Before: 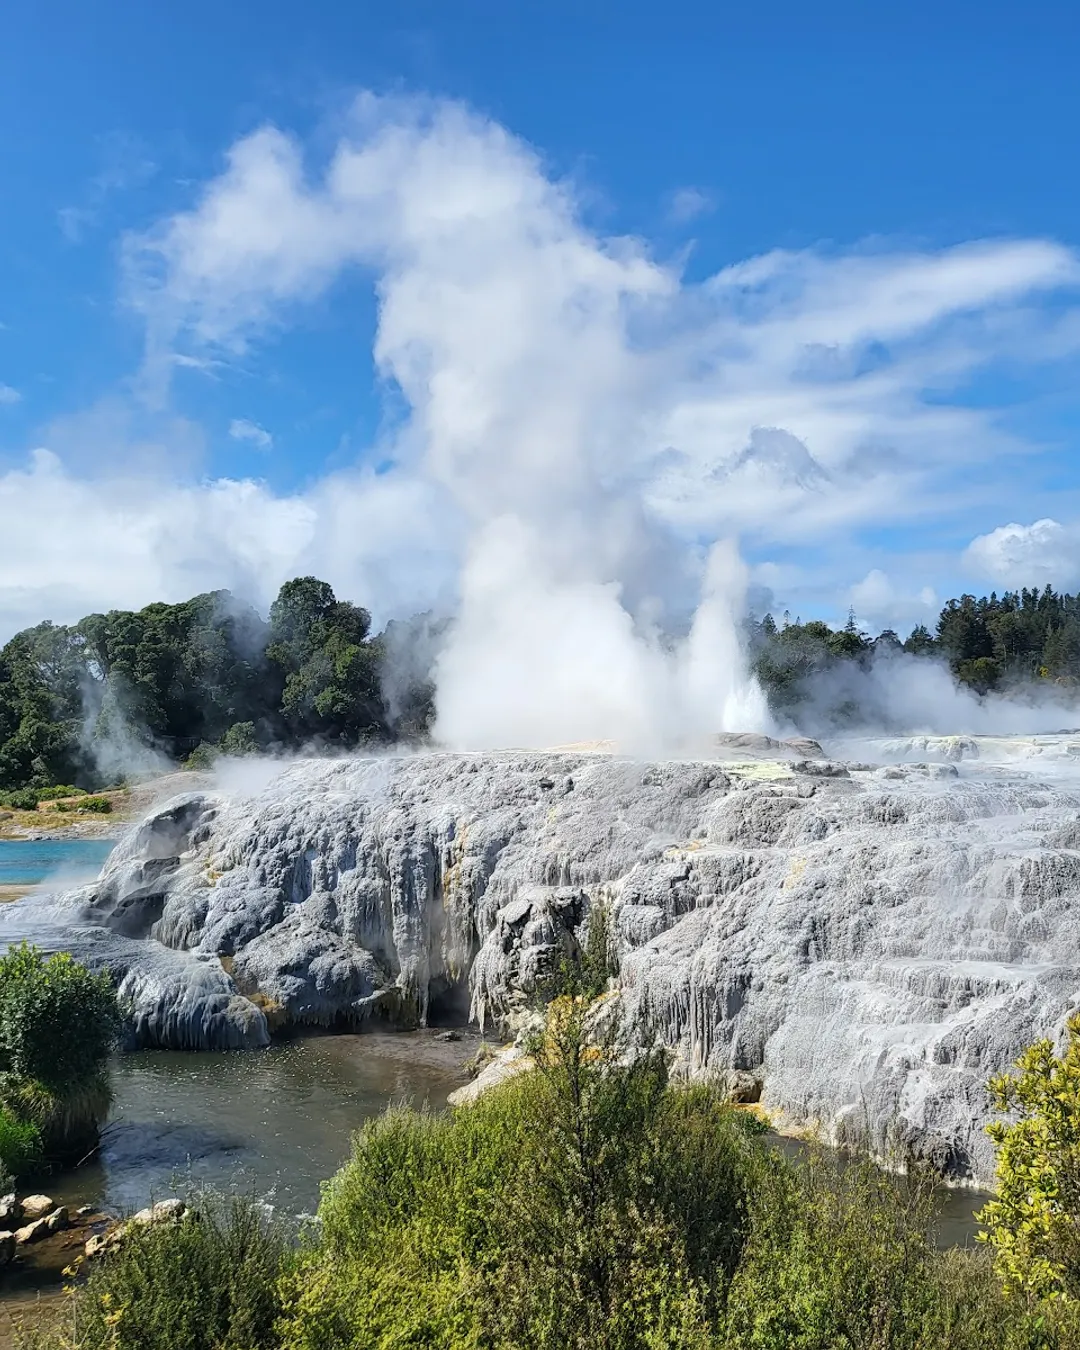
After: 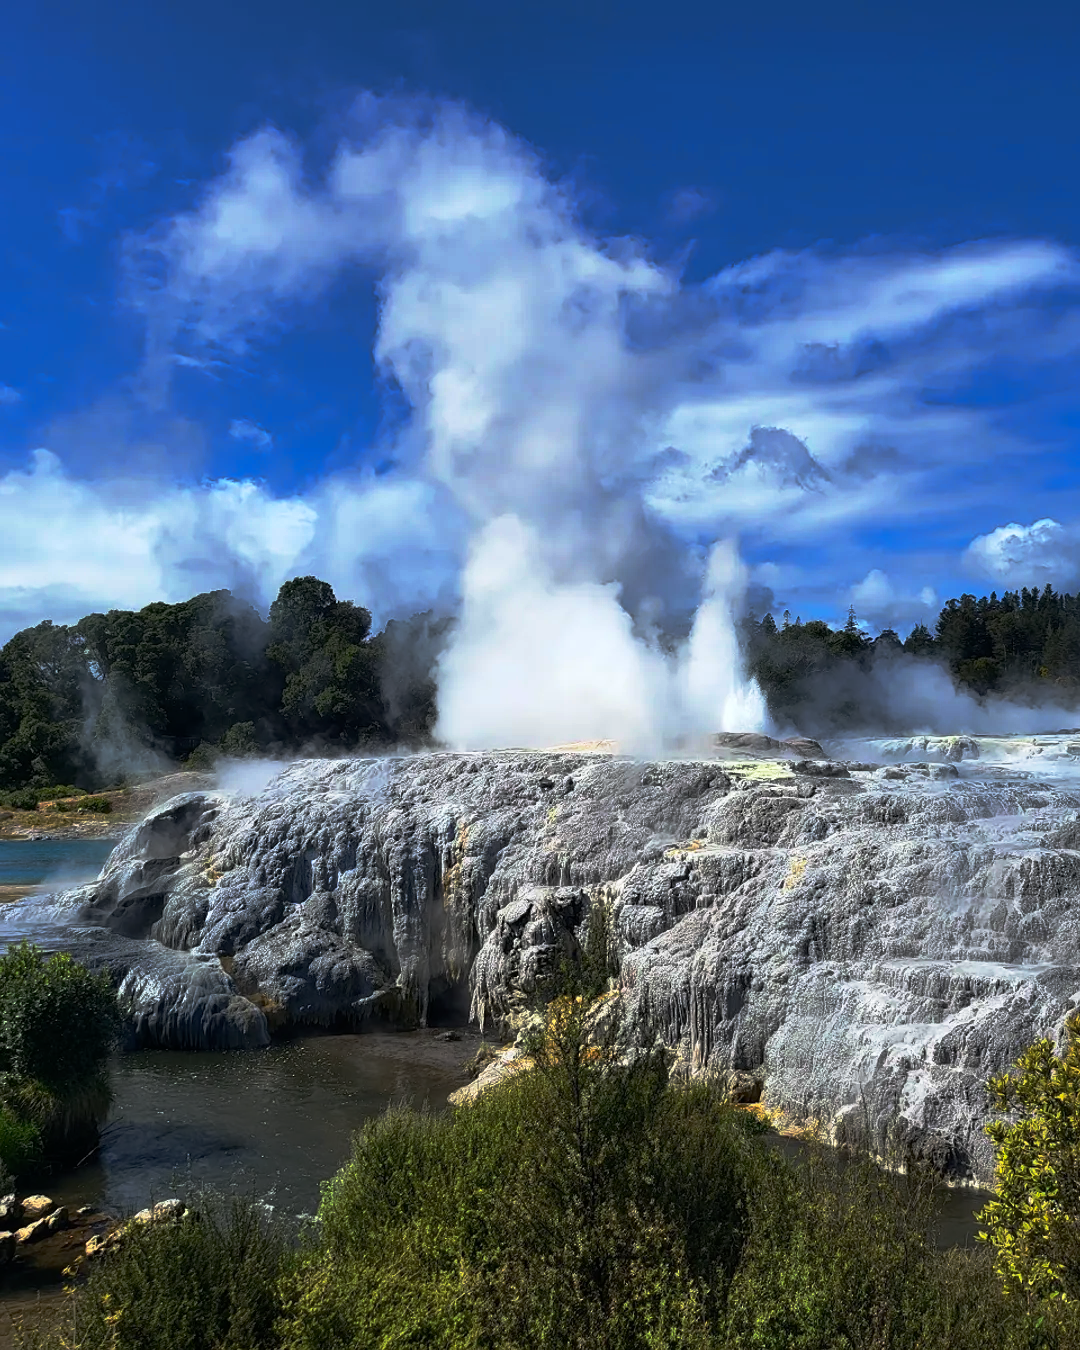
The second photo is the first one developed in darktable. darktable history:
contrast brightness saturation: contrast 0.142
base curve: curves: ch0 [(0, 0) (0.564, 0.291) (0.802, 0.731) (1, 1)], preserve colors none
